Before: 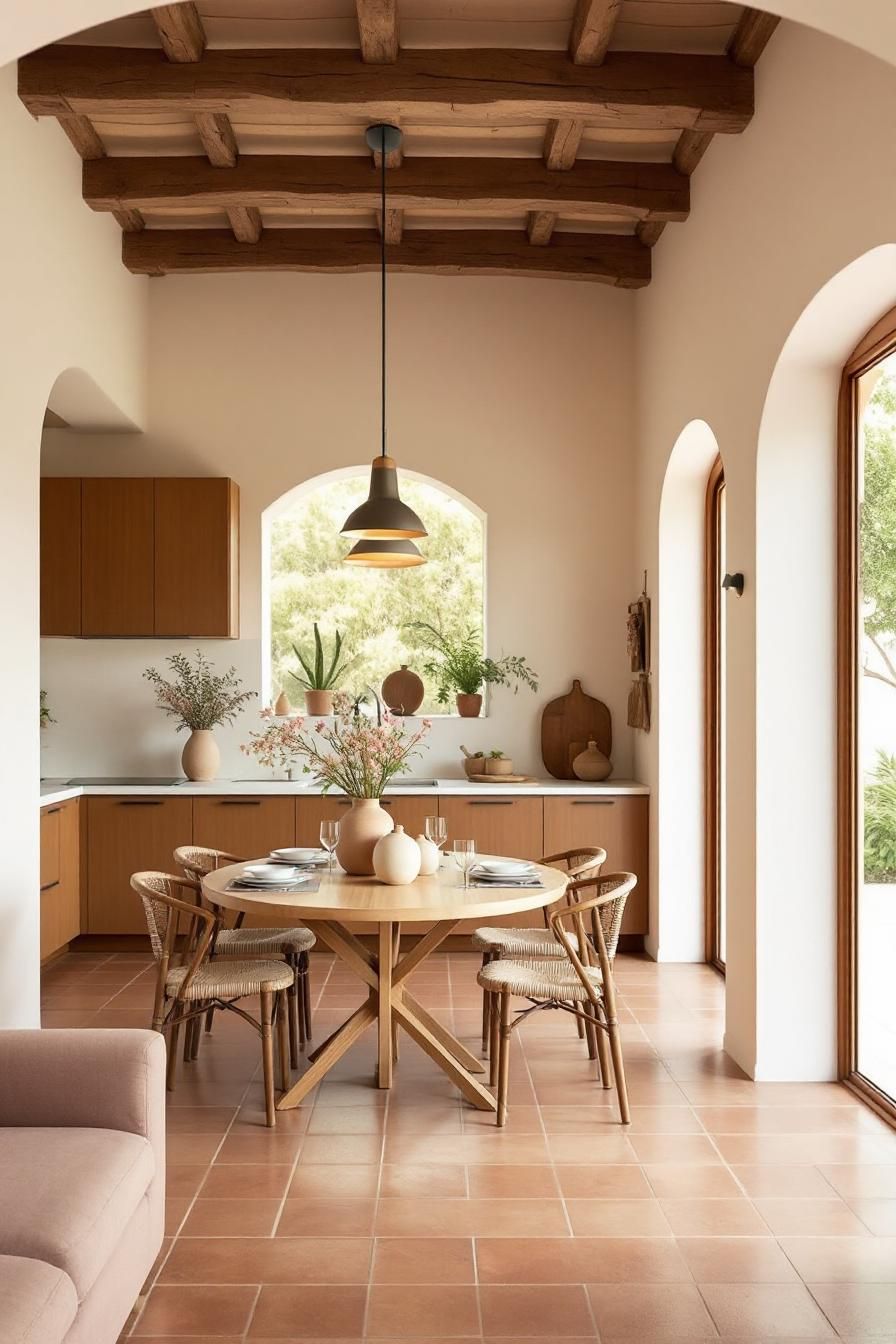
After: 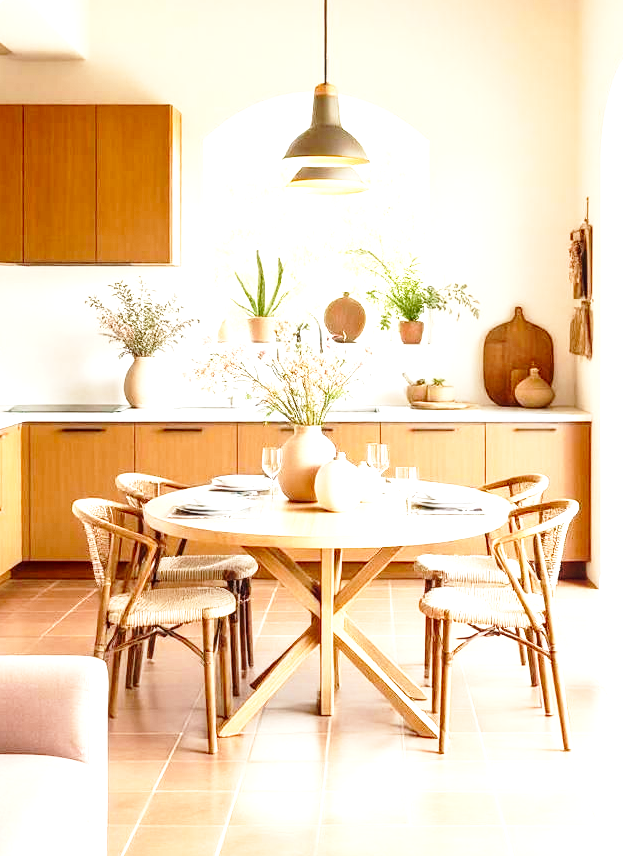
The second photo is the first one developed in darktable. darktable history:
exposure: black level correction 0.001, exposure 1.398 EV, compensate exposure bias true, compensate highlight preservation false
crop: left 6.544%, top 27.772%, right 23.864%, bottom 8.515%
base curve: curves: ch0 [(0, 0) (0.028, 0.03) (0.121, 0.232) (0.46, 0.748) (0.859, 0.968) (1, 1)], preserve colors none
local contrast: on, module defaults
